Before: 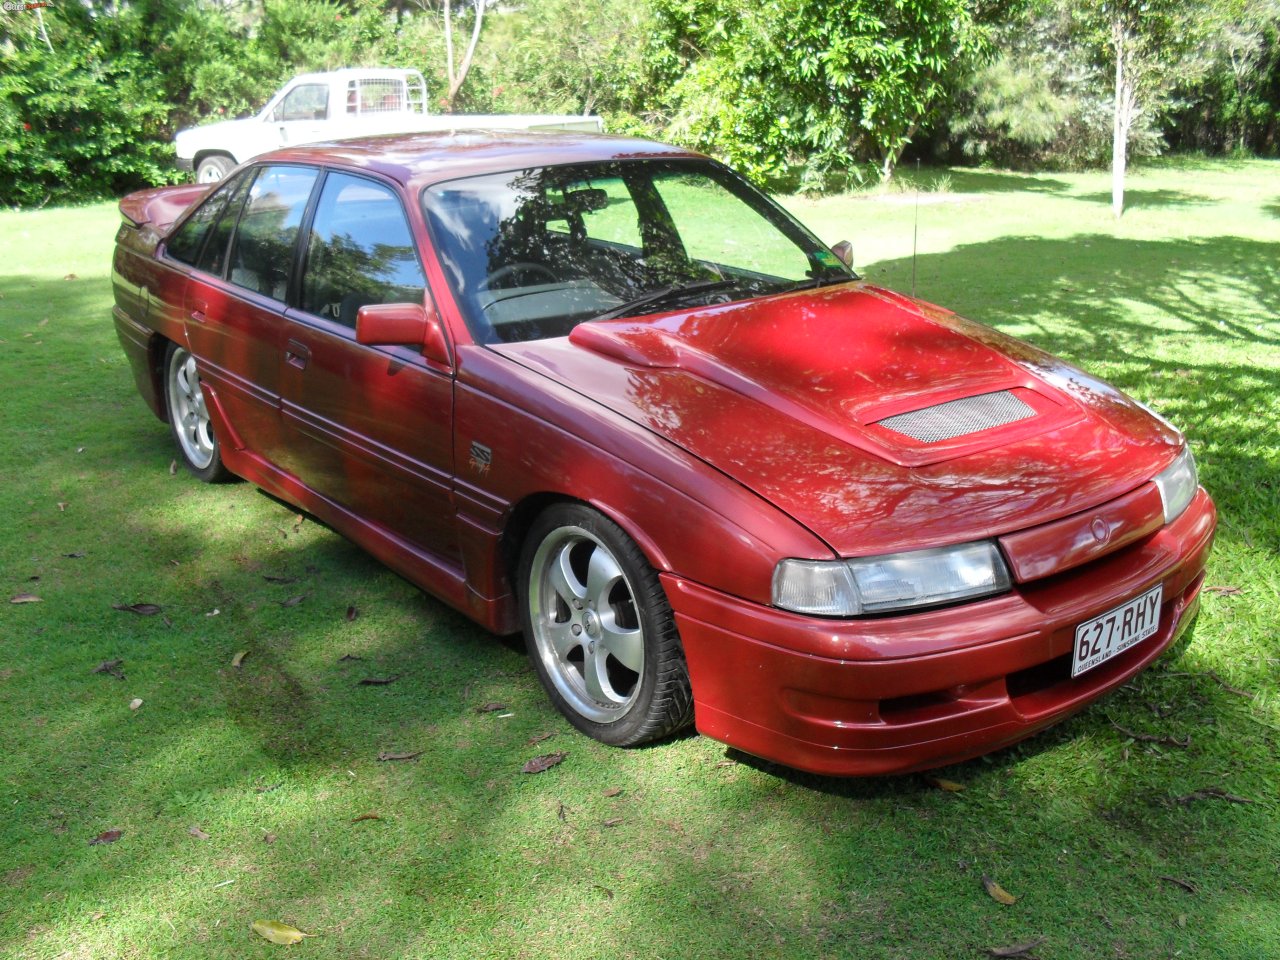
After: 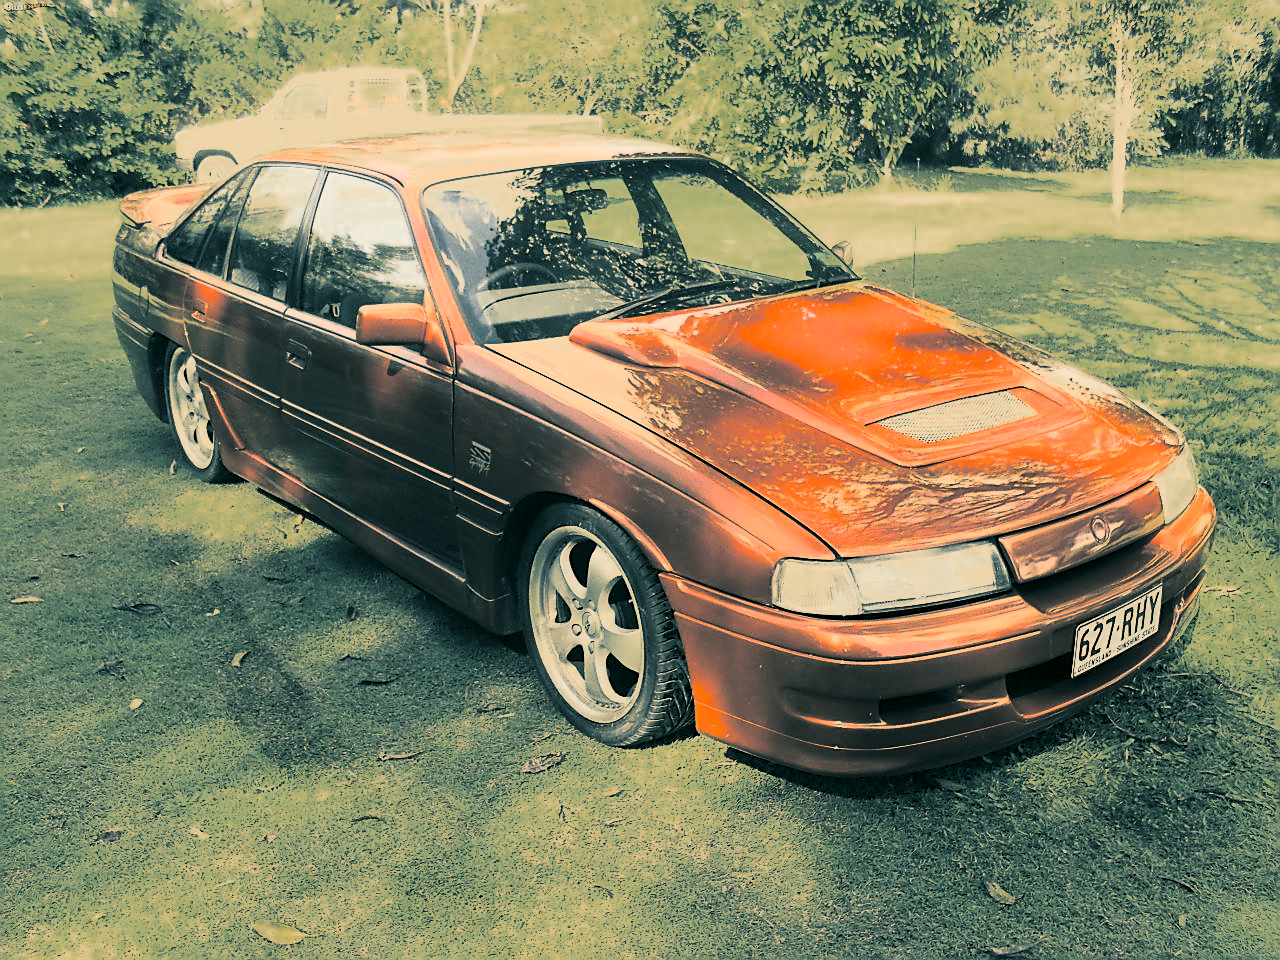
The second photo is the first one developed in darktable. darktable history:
sharpen: radius 1.4, amount 1.25, threshold 0.7
split-toning: shadows › hue 205.2°, shadows › saturation 0.43, highlights › hue 54°, highlights › saturation 0.54
tone curve: curves: ch0 [(0, 0) (0.004, 0.001) (0.133, 0.112) (0.325, 0.362) (0.832, 0.893) (1, 1)], color space Lab, linked channels, preserve colors none
color correction: highlights a* 5.62, highlights b* 33.57, shadows a* -25.86, shadows b* 4.02
local contrast: mode bilateral grid, contrast 15, coarseness 36, detail 105%, midtone range 0.2
contrast brightness saturation: contrast 0.57, brightness 0.57, saturation -0.34
color zones: curves: ch0 [(0, 0.48) (0.209, 0.398) (0.305, 0.332) (0.429, 0.493) (0.571, 0.5) (0.714, 0.5) (0.857, 0.5) (1, 0.48)]; ch1 [(0, 0.736) (0.143, 0.625) (0.225, 0.371) (0.429, 0.256) (0.571, 0.241) (0.714, 0.213) (0.857, 0.48) (1, 0.736)]; ch2 [(0, 0.448) (0.143, 0.498) (0.286, 0.5) (0.429, 0.5) (0.571, 0.5) (0.714, 0.5) (0.857, 0.5) (1, 0.448)]
